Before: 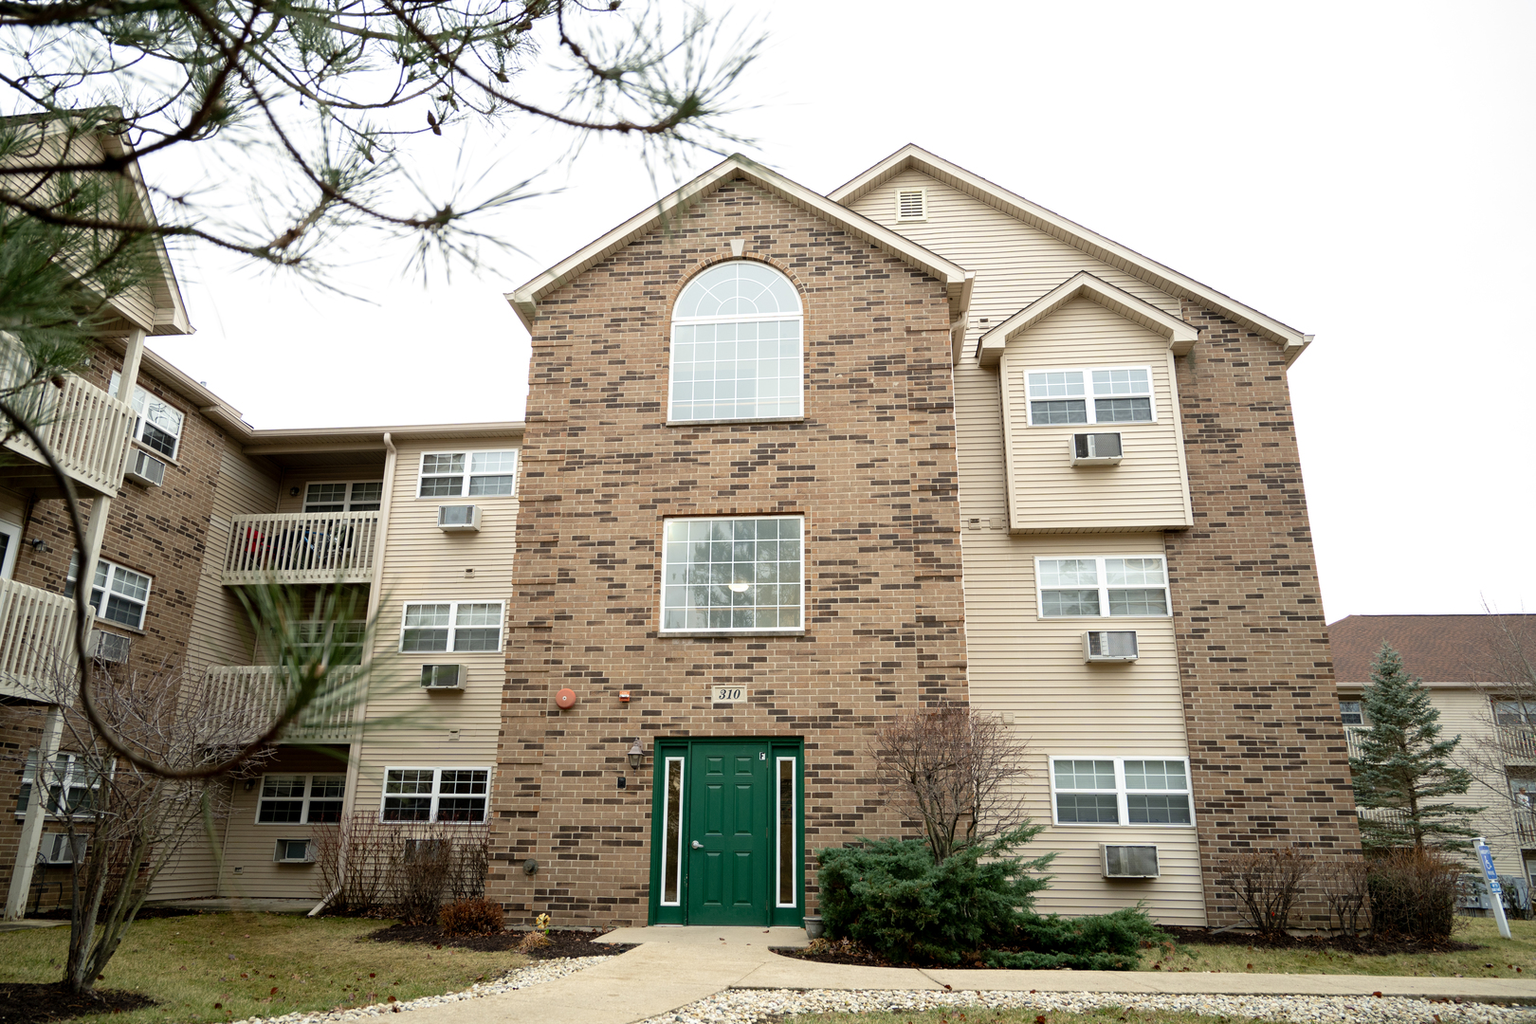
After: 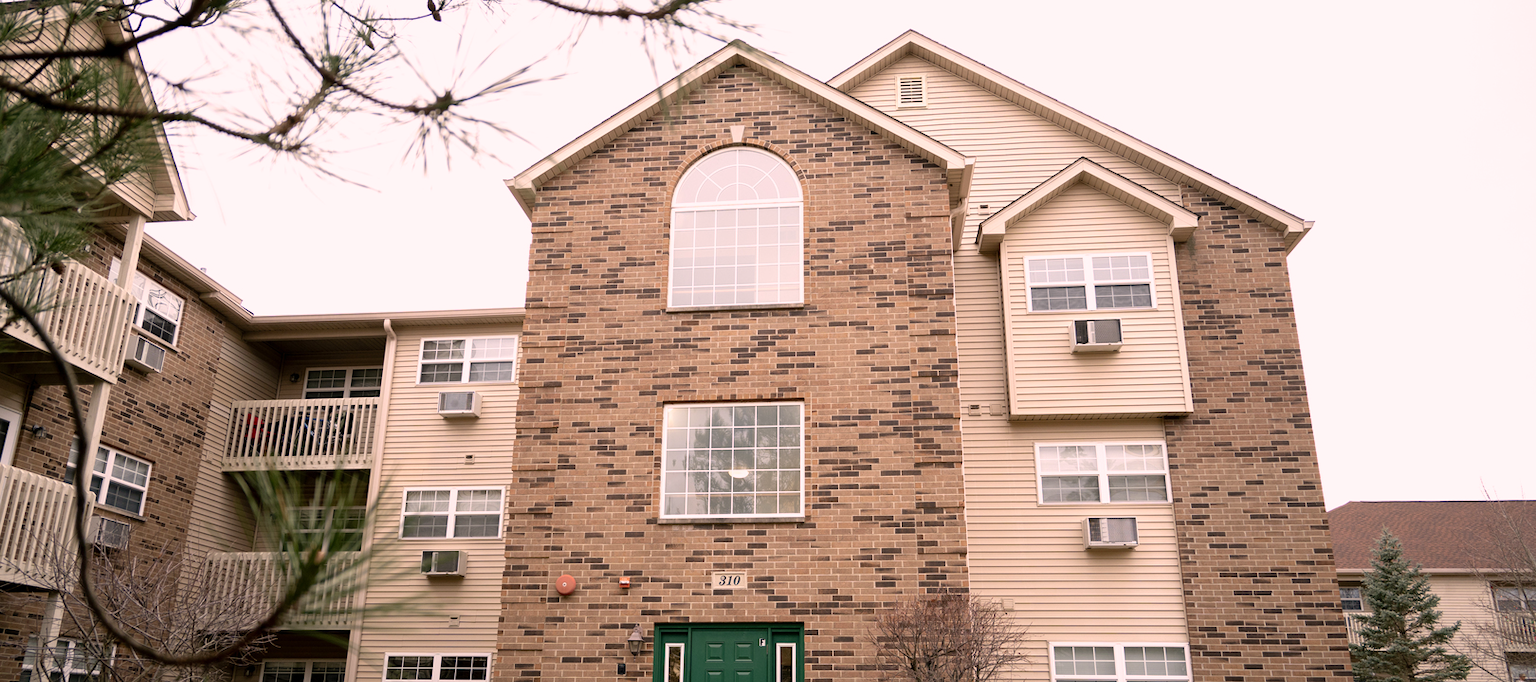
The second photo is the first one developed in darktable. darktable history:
color correction: highlights a* 14.52, highlights b* 4.84
crop: top 11.166%, bottom 22.168%
